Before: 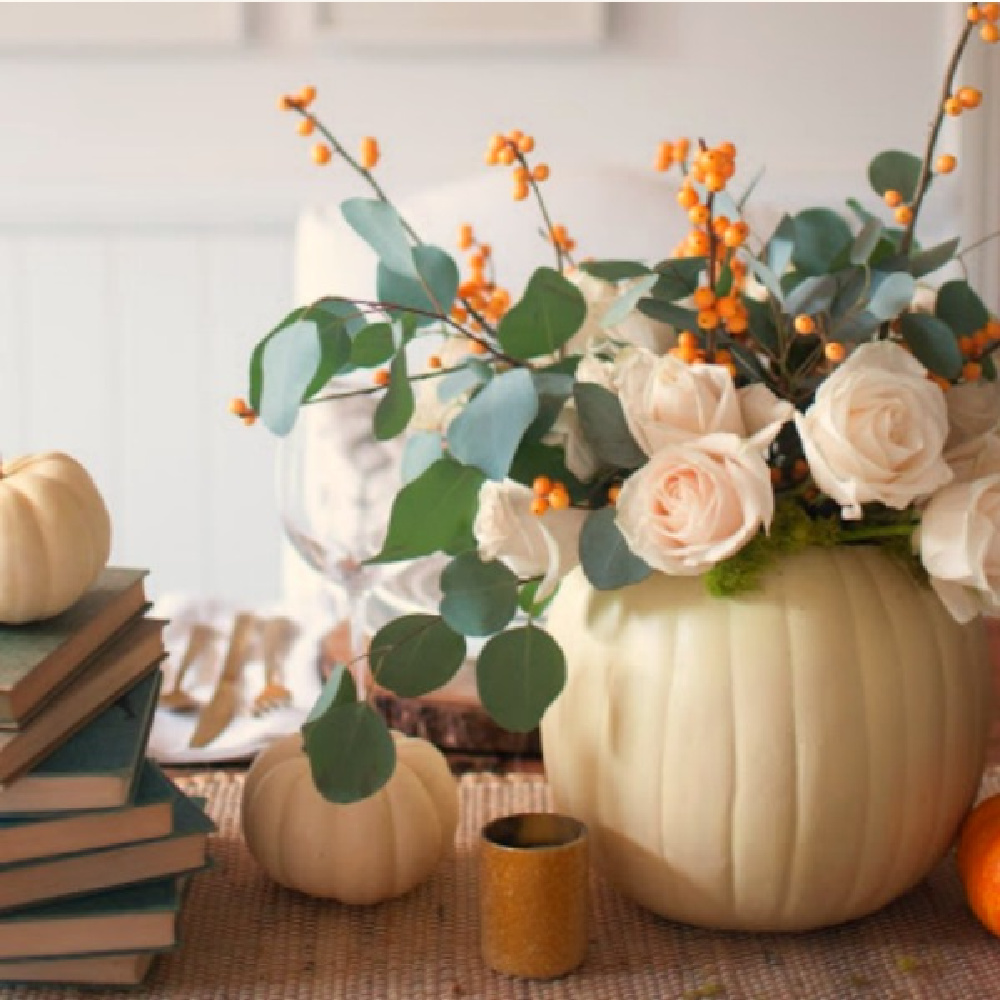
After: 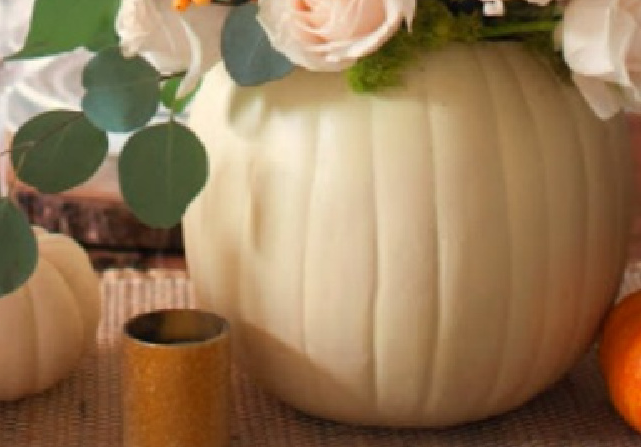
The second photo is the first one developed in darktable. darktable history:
crop and rotate: left 35.822%, top 50.413%, bottom 4.86%
tone equalizer: edges refinement/feathering 500, mask exposure compensation -1.57 EV, preserve details no
